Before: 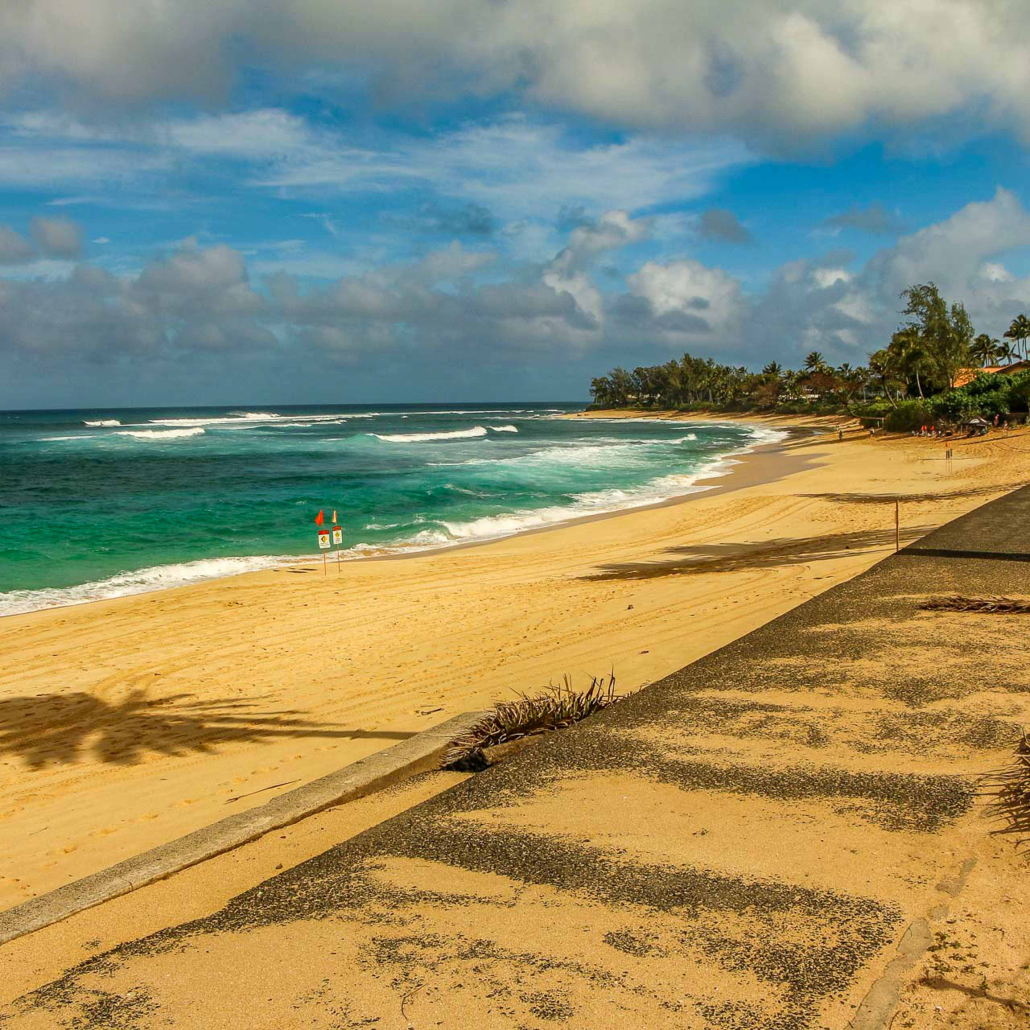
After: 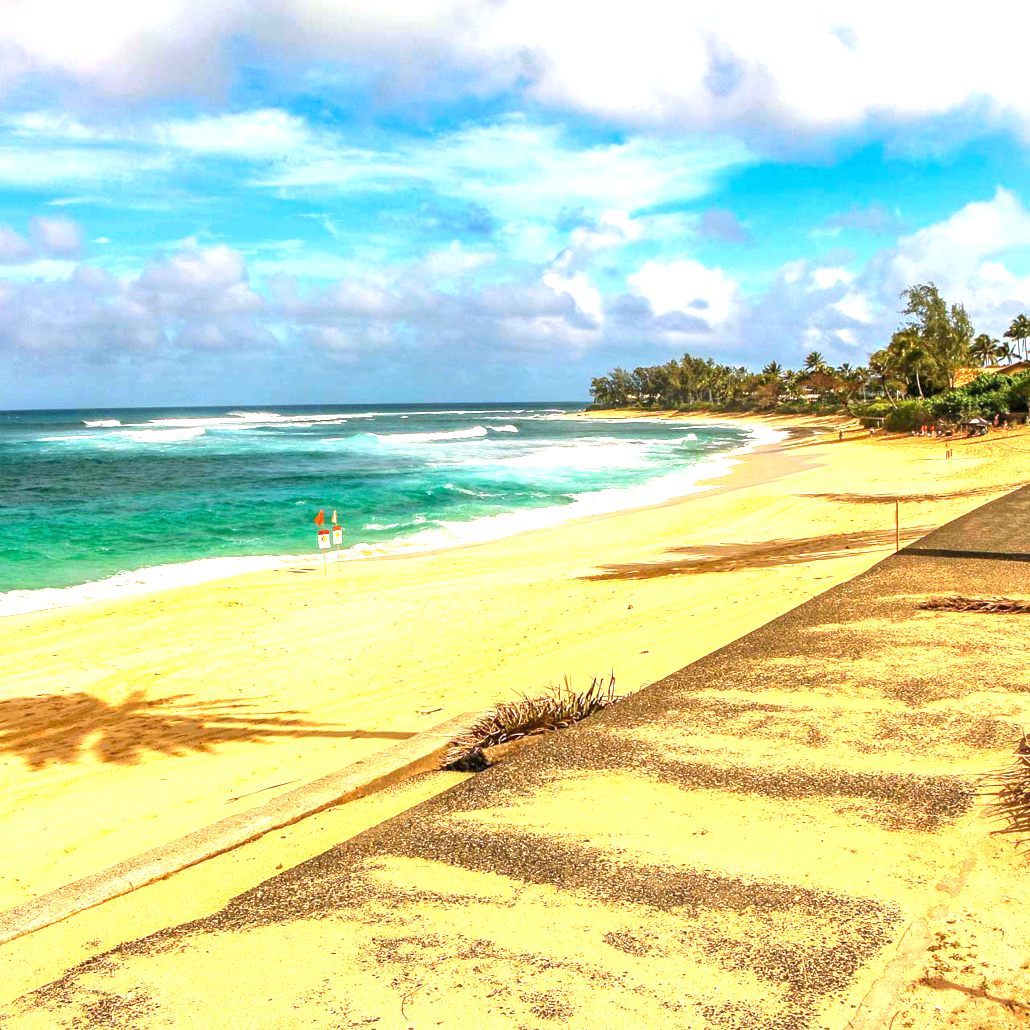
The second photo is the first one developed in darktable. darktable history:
white balance: red 1.05, blue 1.072
exposure: black level correction 0, exposure 1.55 EV, compensate exposure bias true, compensate highlight preservation false
